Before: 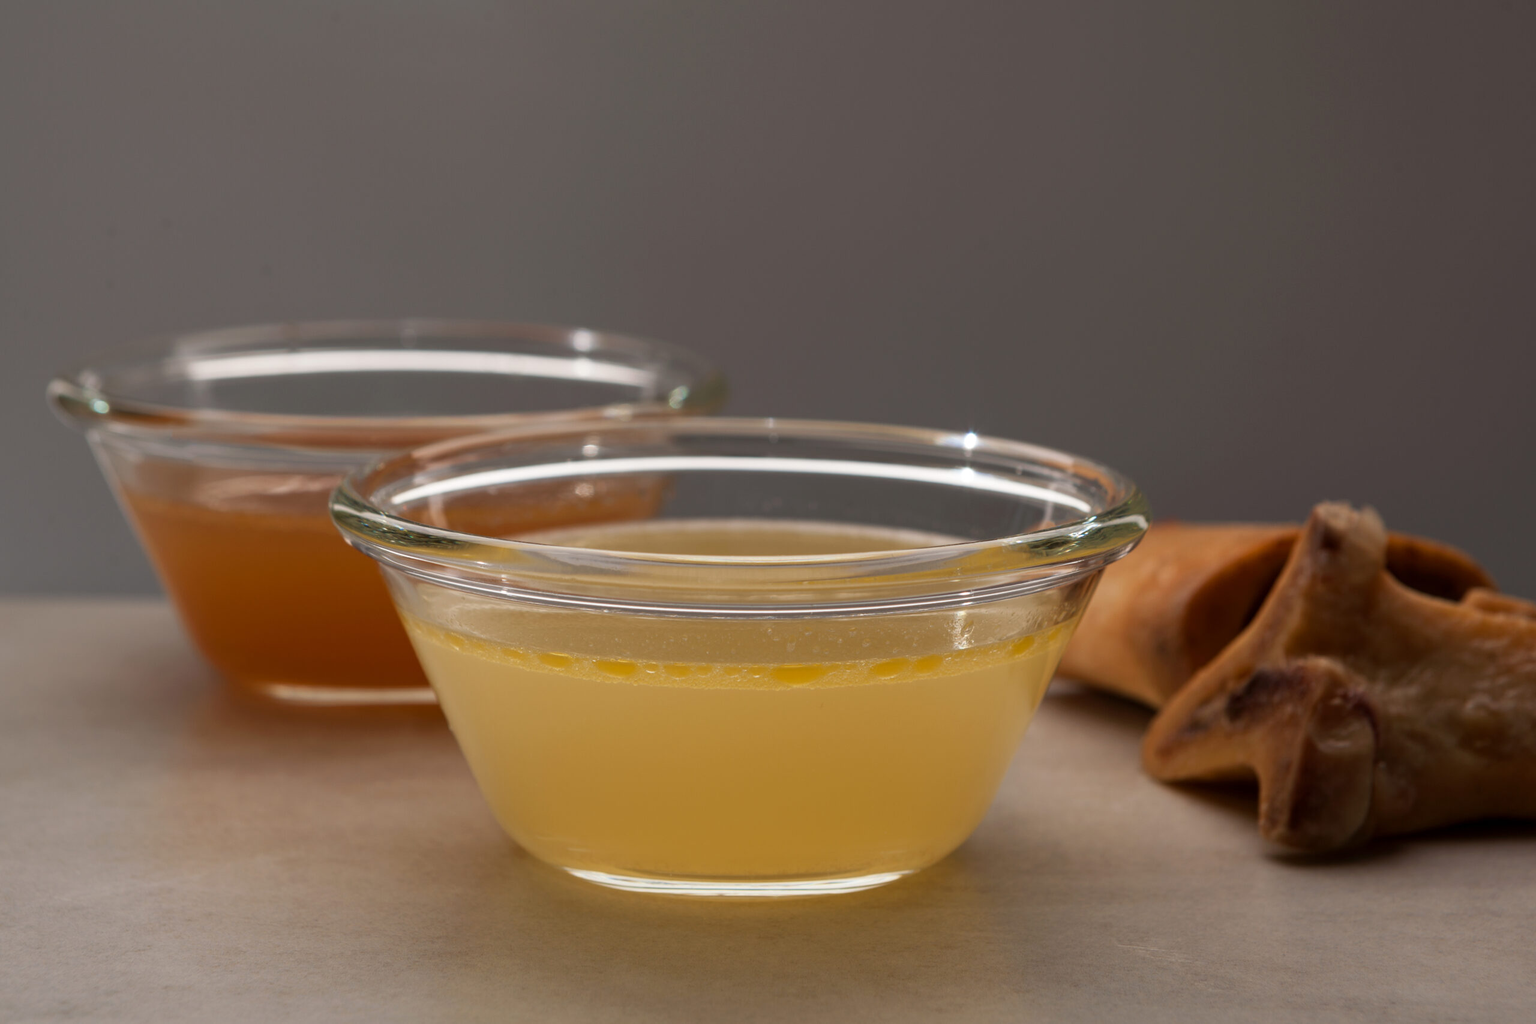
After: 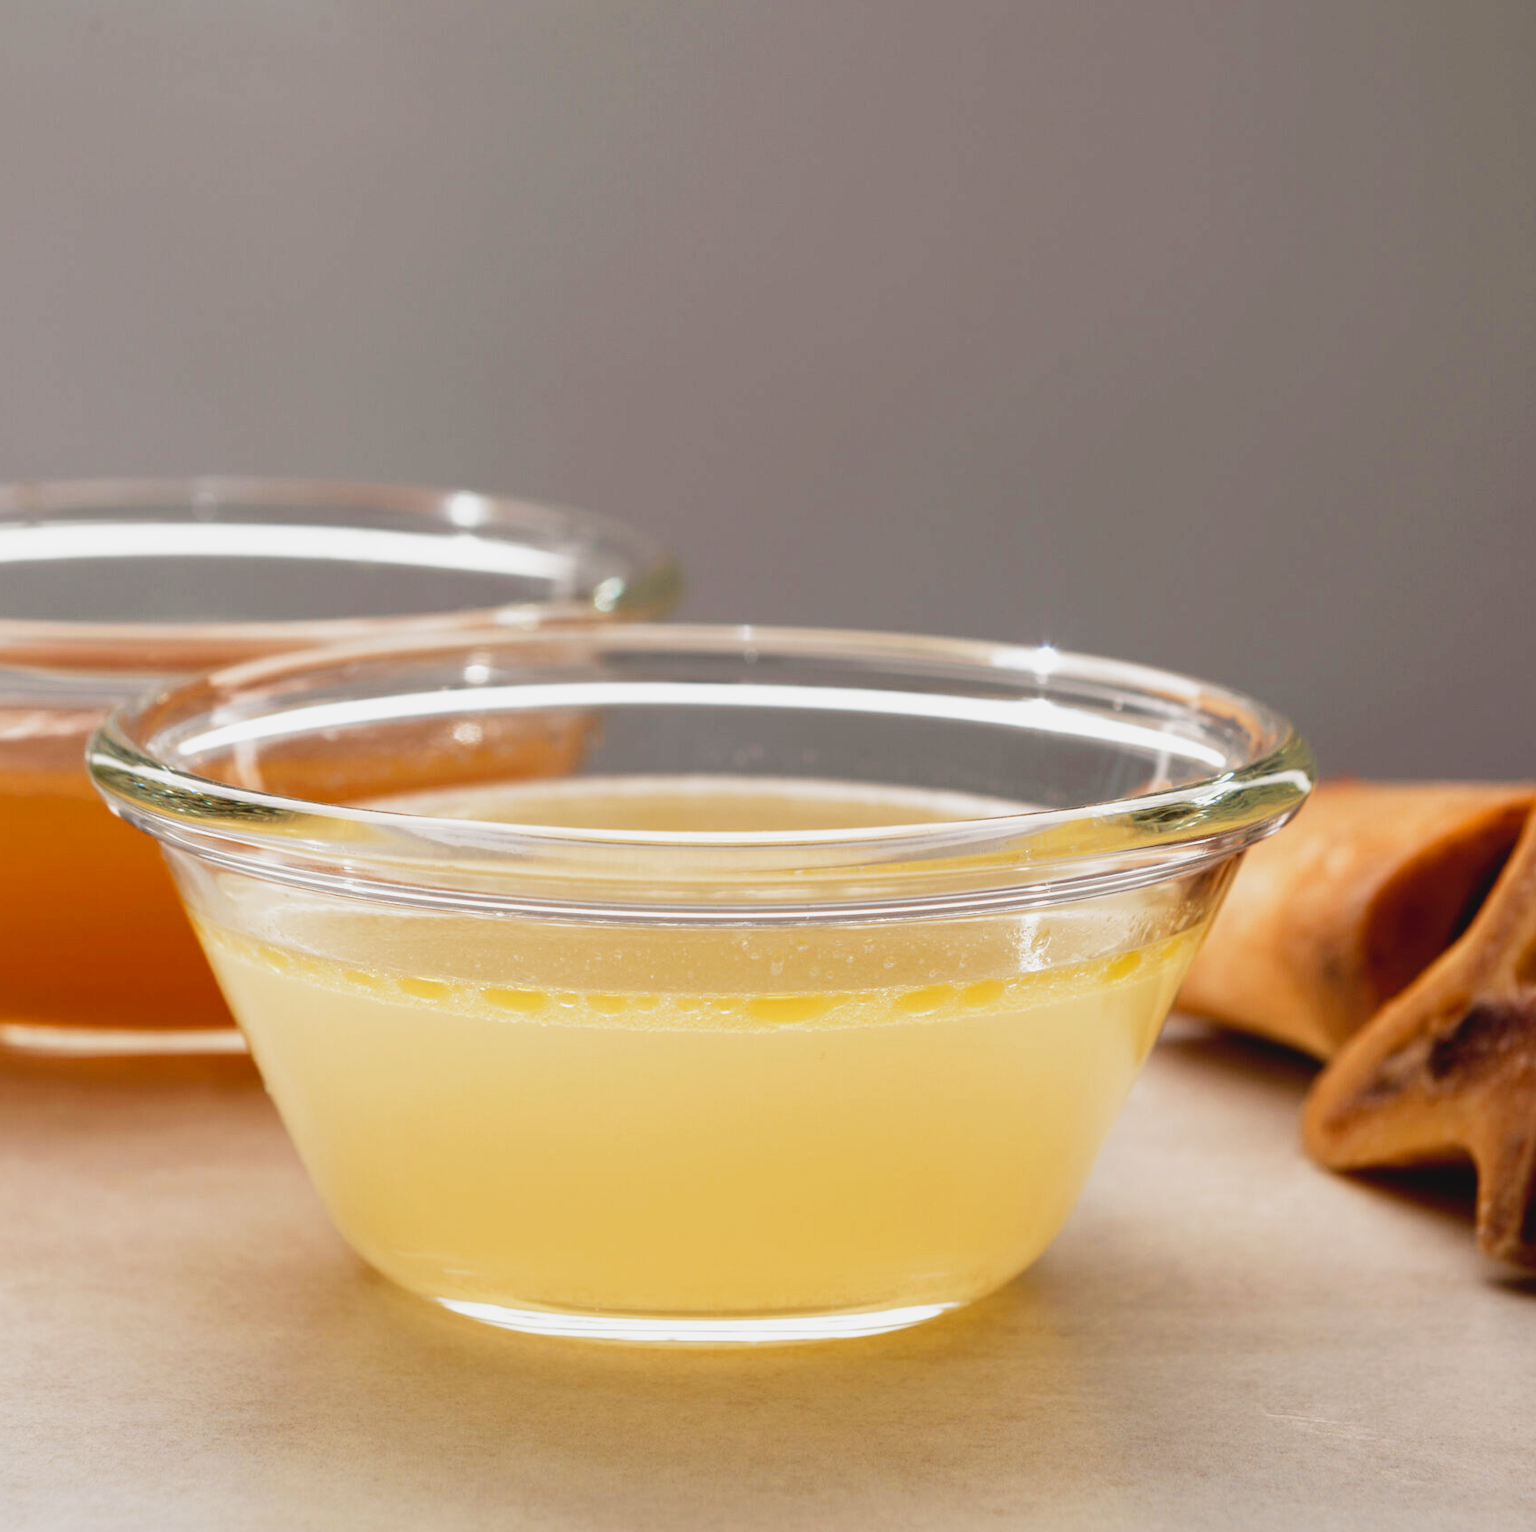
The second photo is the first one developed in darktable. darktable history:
contrast brightness saturation: contrast -0.1, saturation -0.1
exposure: black level correction 0, exposure 0.7 EV, compensate exposure bias true, compensate highlight preservation false
filmic rgb: middle gray luminance 12.74%, black relative exposure -10.13 EV, white relative exposure 3.47 EV, threshold 6 EV, target black luminance 0%, hardness 5.74, latitude 44.69%, contrast 1.221, highlights saturation mix 5%, shadows ↔ highlights balance 26.78%, add noise in highlights 0, preserve chrominance no, color science v3 (2019), use custom middle-gray values true, iterations of high-quality reconstruction 0, contrast in highlights soft, enable highlight reconstruction true
crop and rotate: left 17.732%, right 15.423%
